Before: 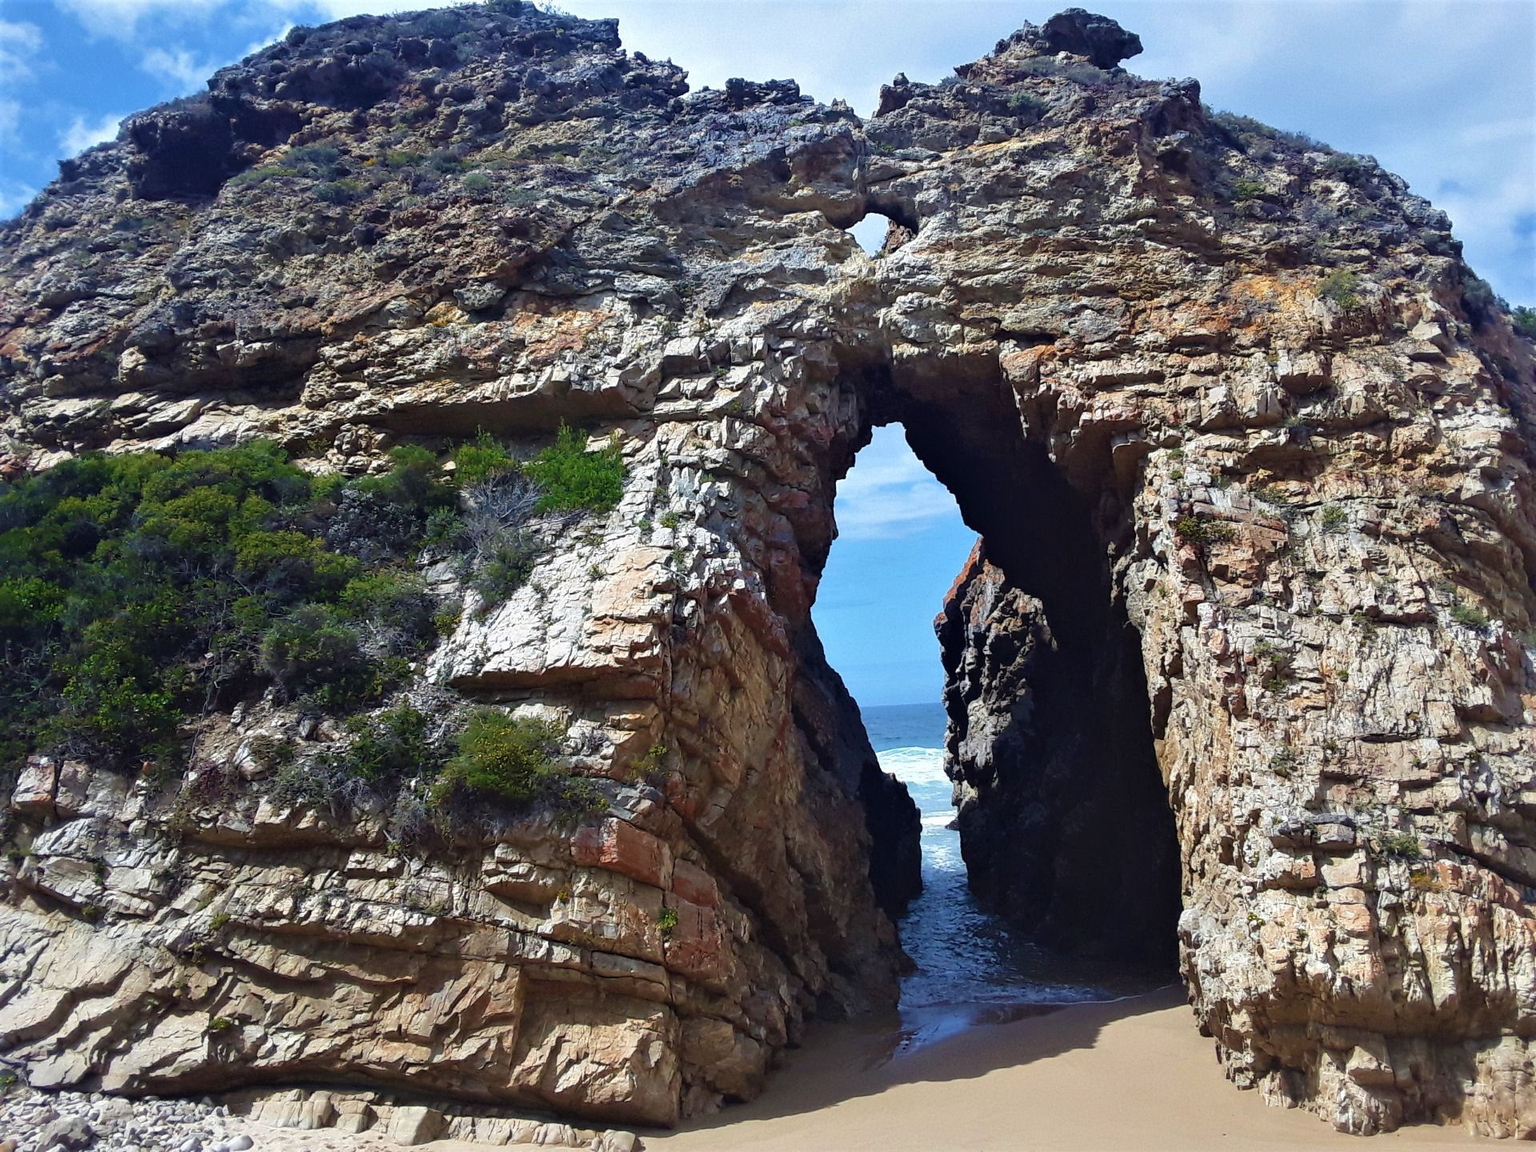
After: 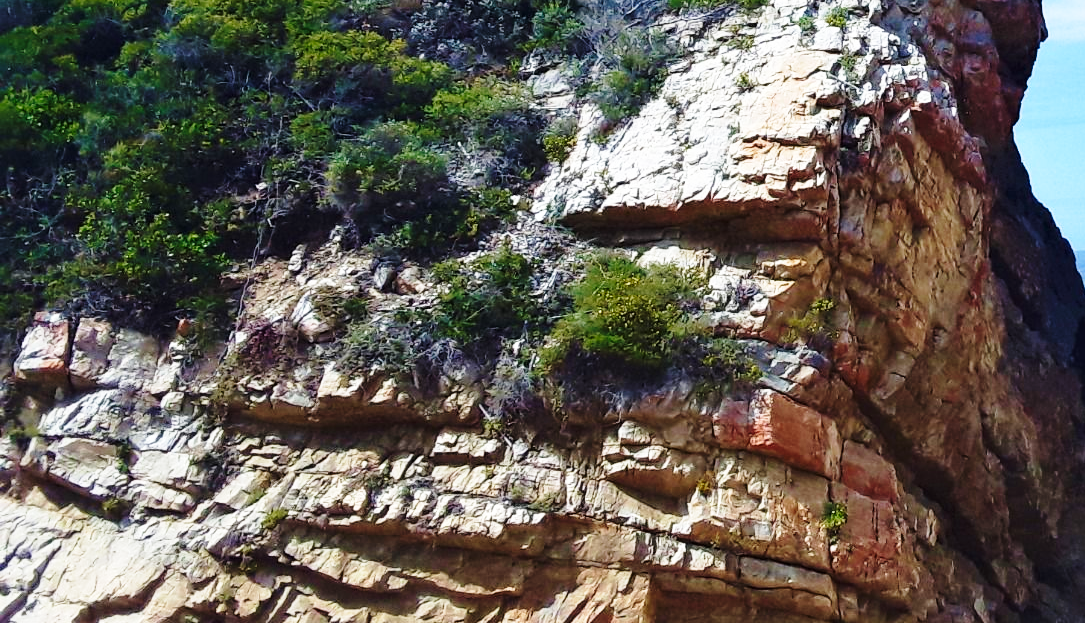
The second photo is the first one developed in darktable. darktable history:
crop: top 44.012%, right 43.457%, bottom 12.712%
base curve: curves: ch0 [(0, 0) (0.028, 0.03) (0.121, 0.232) (0.46, 0.748) (0.859, 0.968) (1, 1)], preserve colors none
velvia: strength 21.6%
